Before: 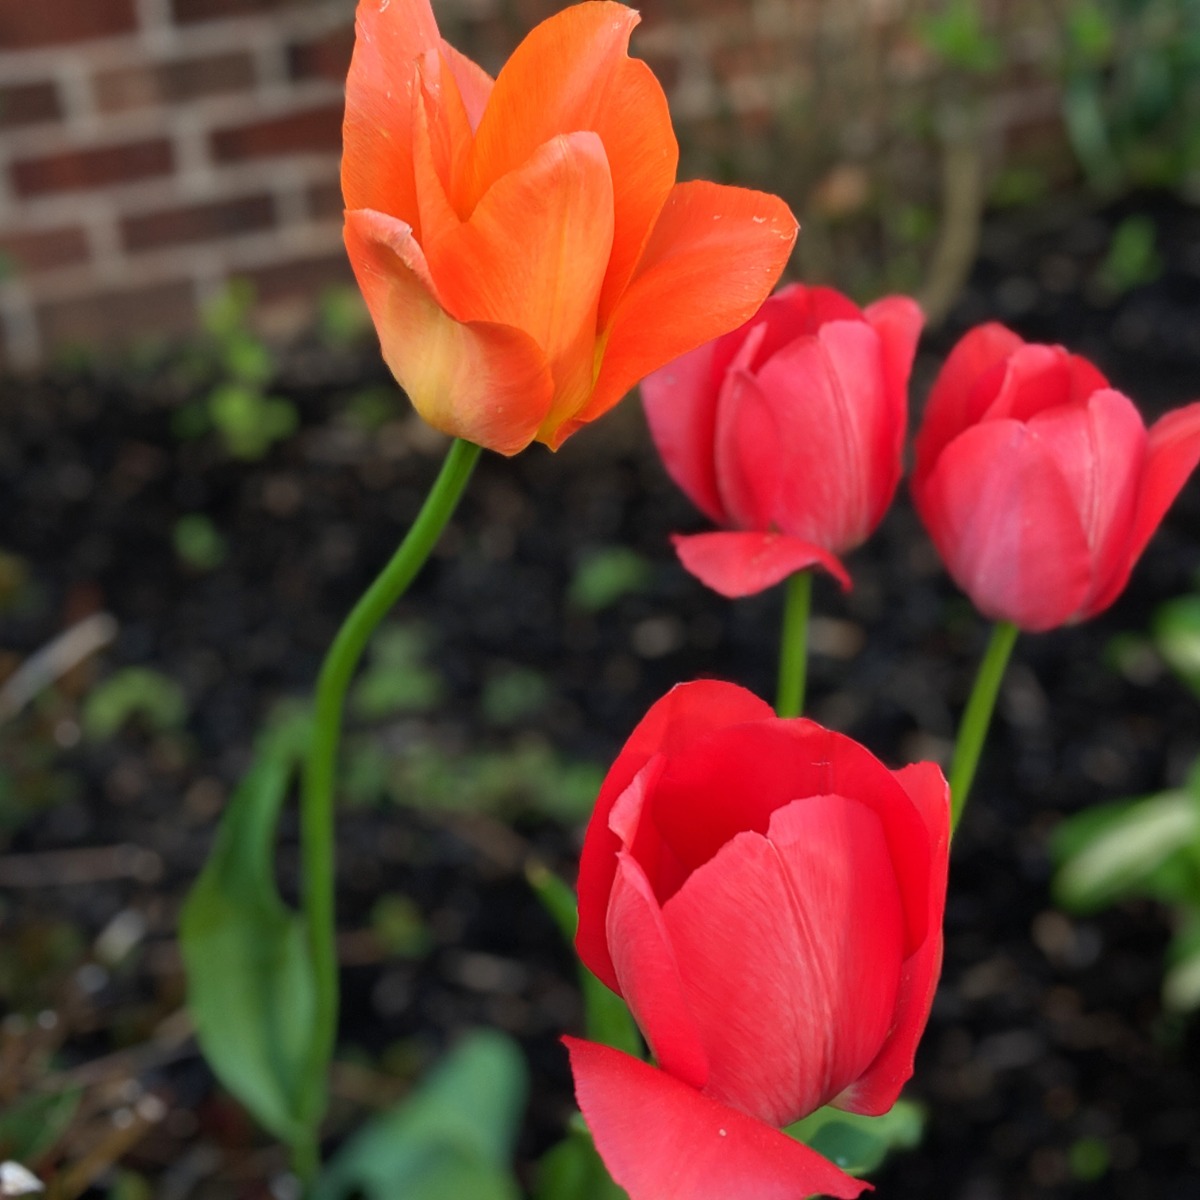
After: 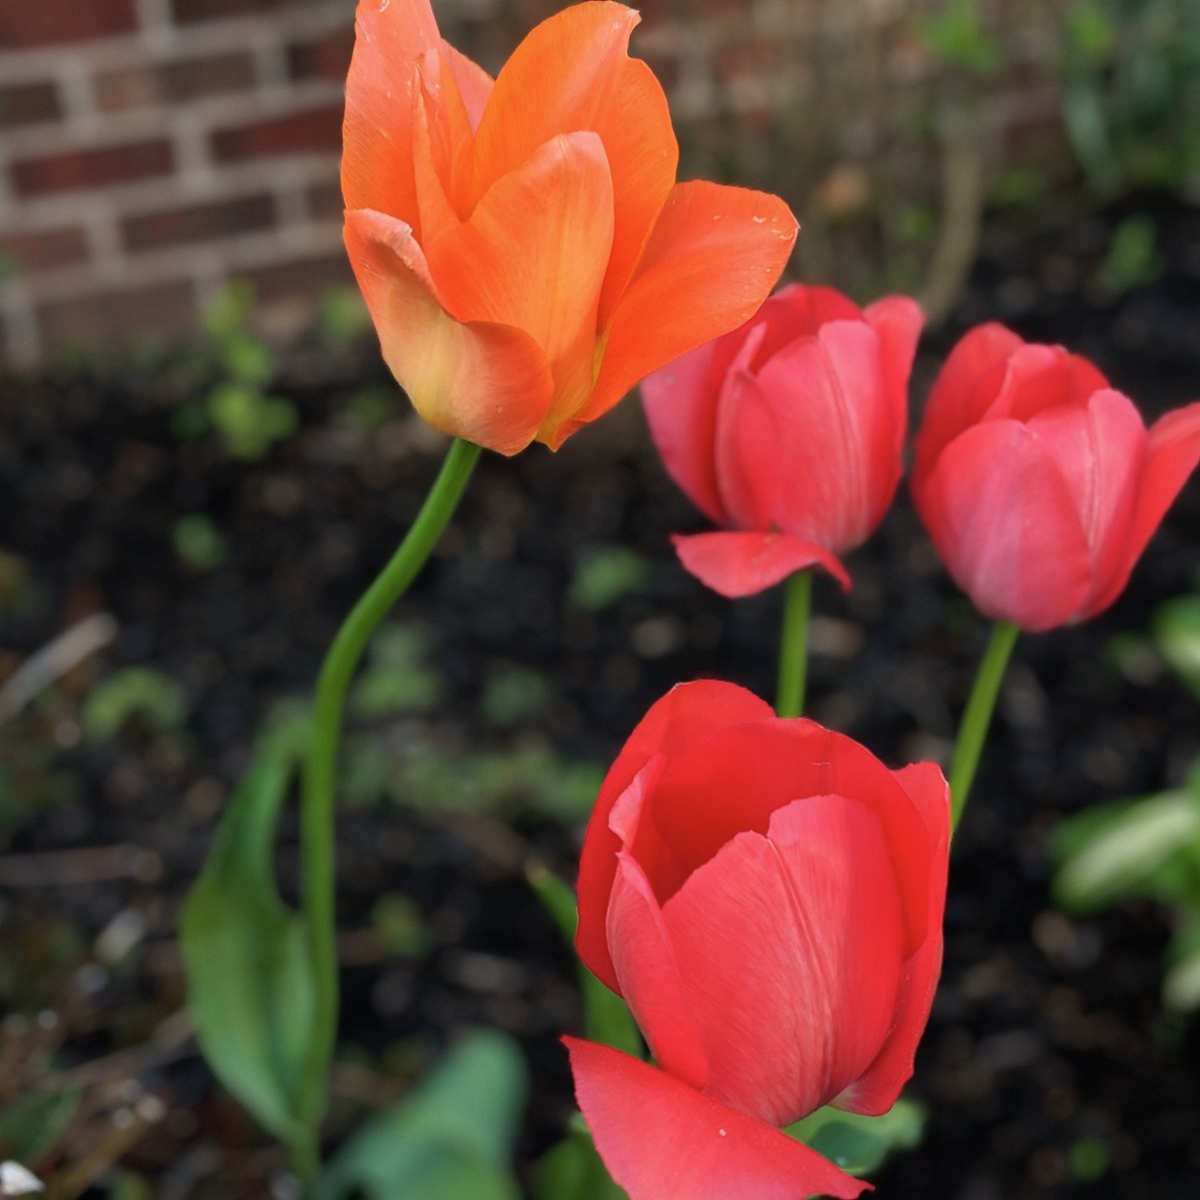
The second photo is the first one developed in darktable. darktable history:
contrast brightness saturation: saturation -0.098
